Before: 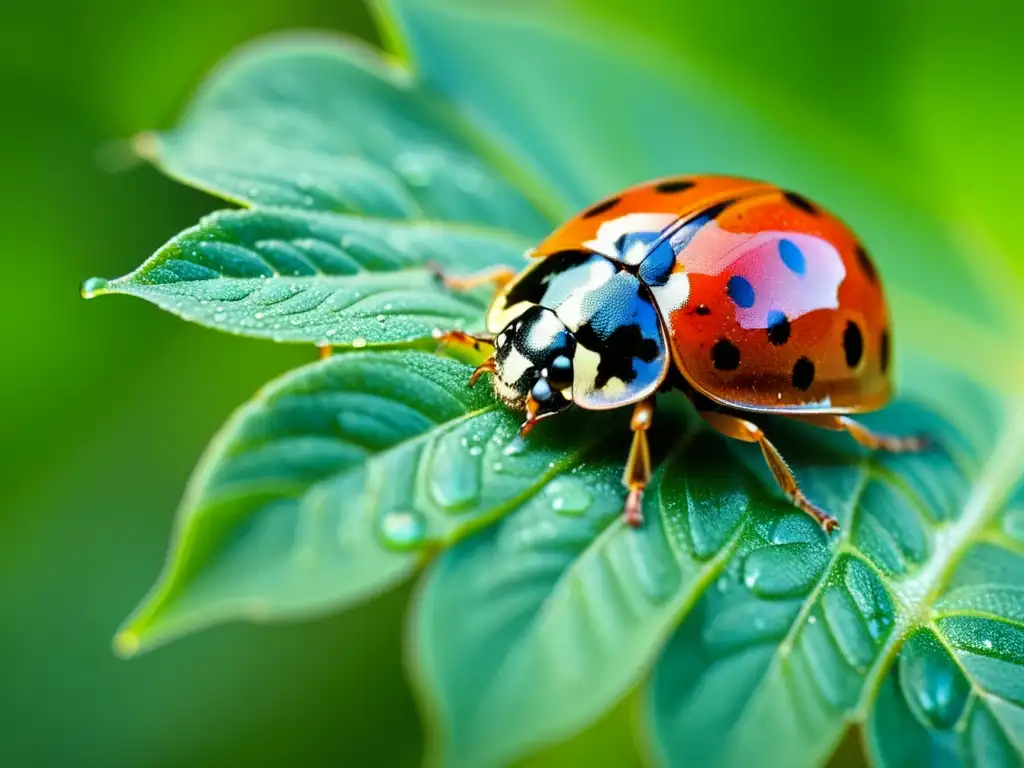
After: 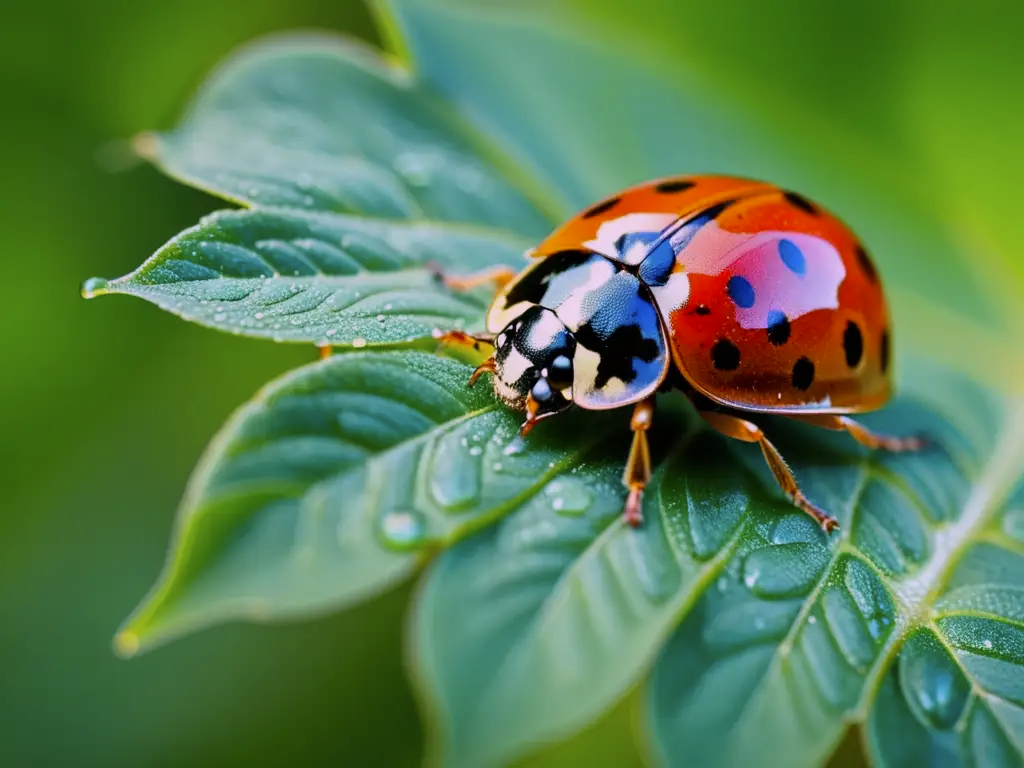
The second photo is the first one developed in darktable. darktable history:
color correction: highlights b* -0.019
color calibration: output R [1.063, -0.012, -0.003, 0], output B [-0.079, 0.047, 1, 0], illuminant custom, x 0.363, y 0.385, temperature 4523.21 K
exposure: exposure -0.487 EV, compensate exposure bias true, compensate highlight preservation false
